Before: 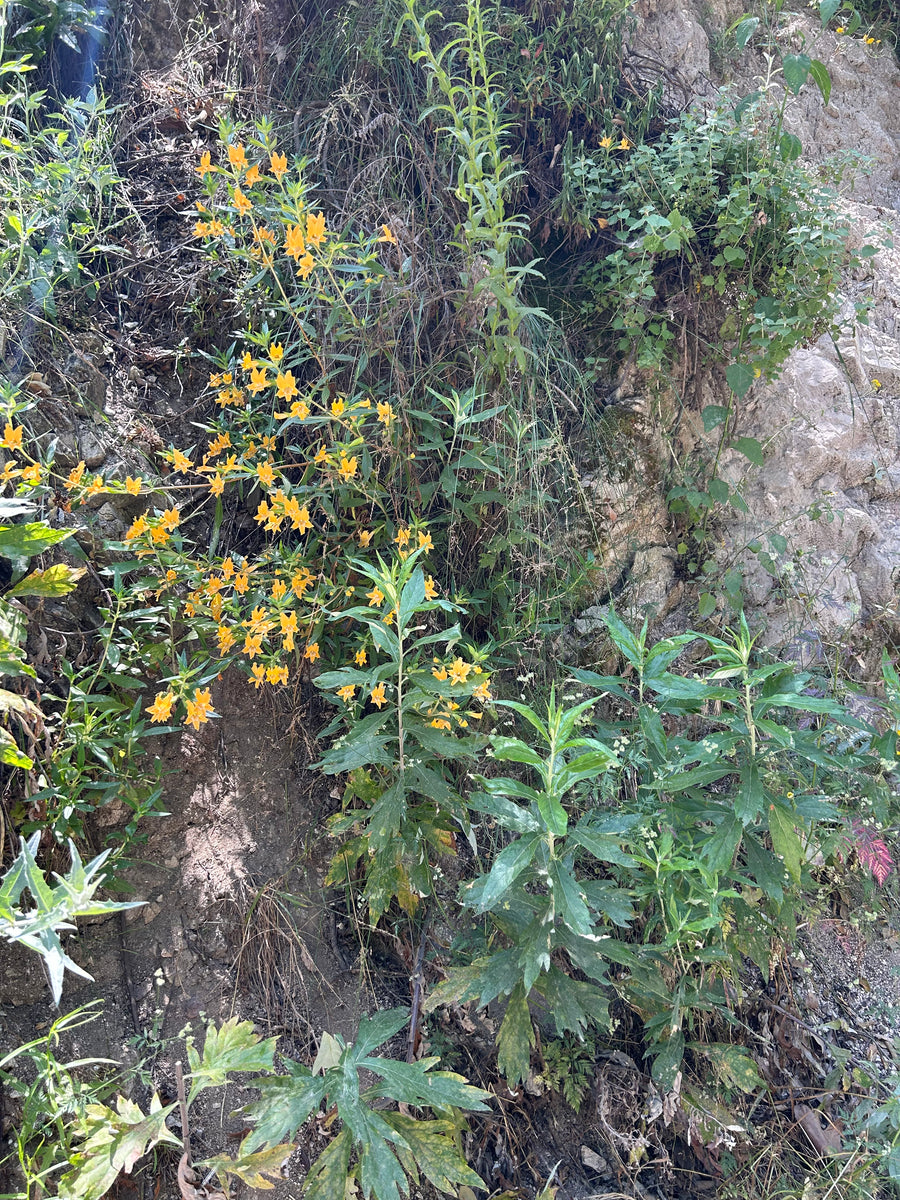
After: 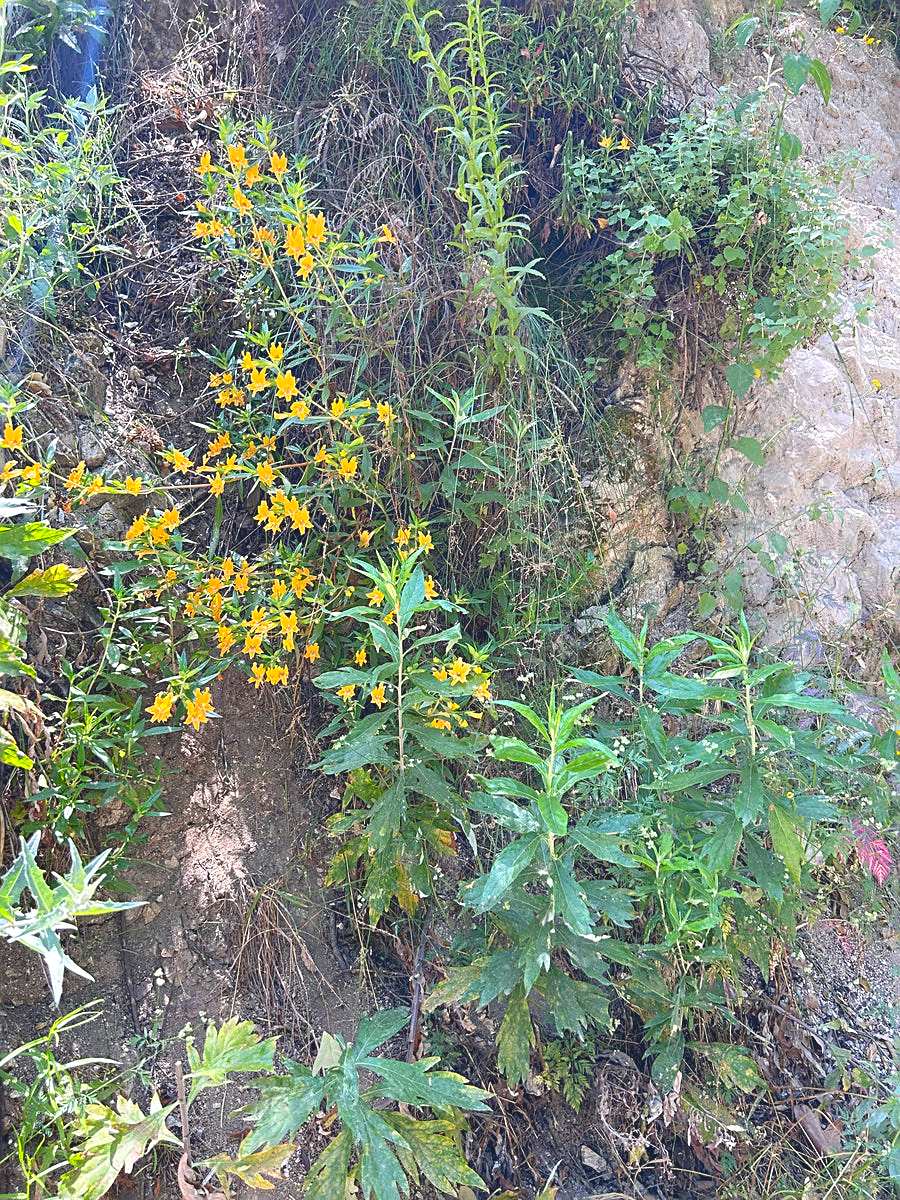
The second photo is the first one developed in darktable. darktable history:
shadows and highlights: shadows -53.84, highlights 85.87, soften with gaussian
contrast brightness saturation: contrast -0.2, saturation 0.187
exposure: exposure 0.497 EV, compensate exposure bias true, compensate highlight preservation false
sharpen: on, module defaults
